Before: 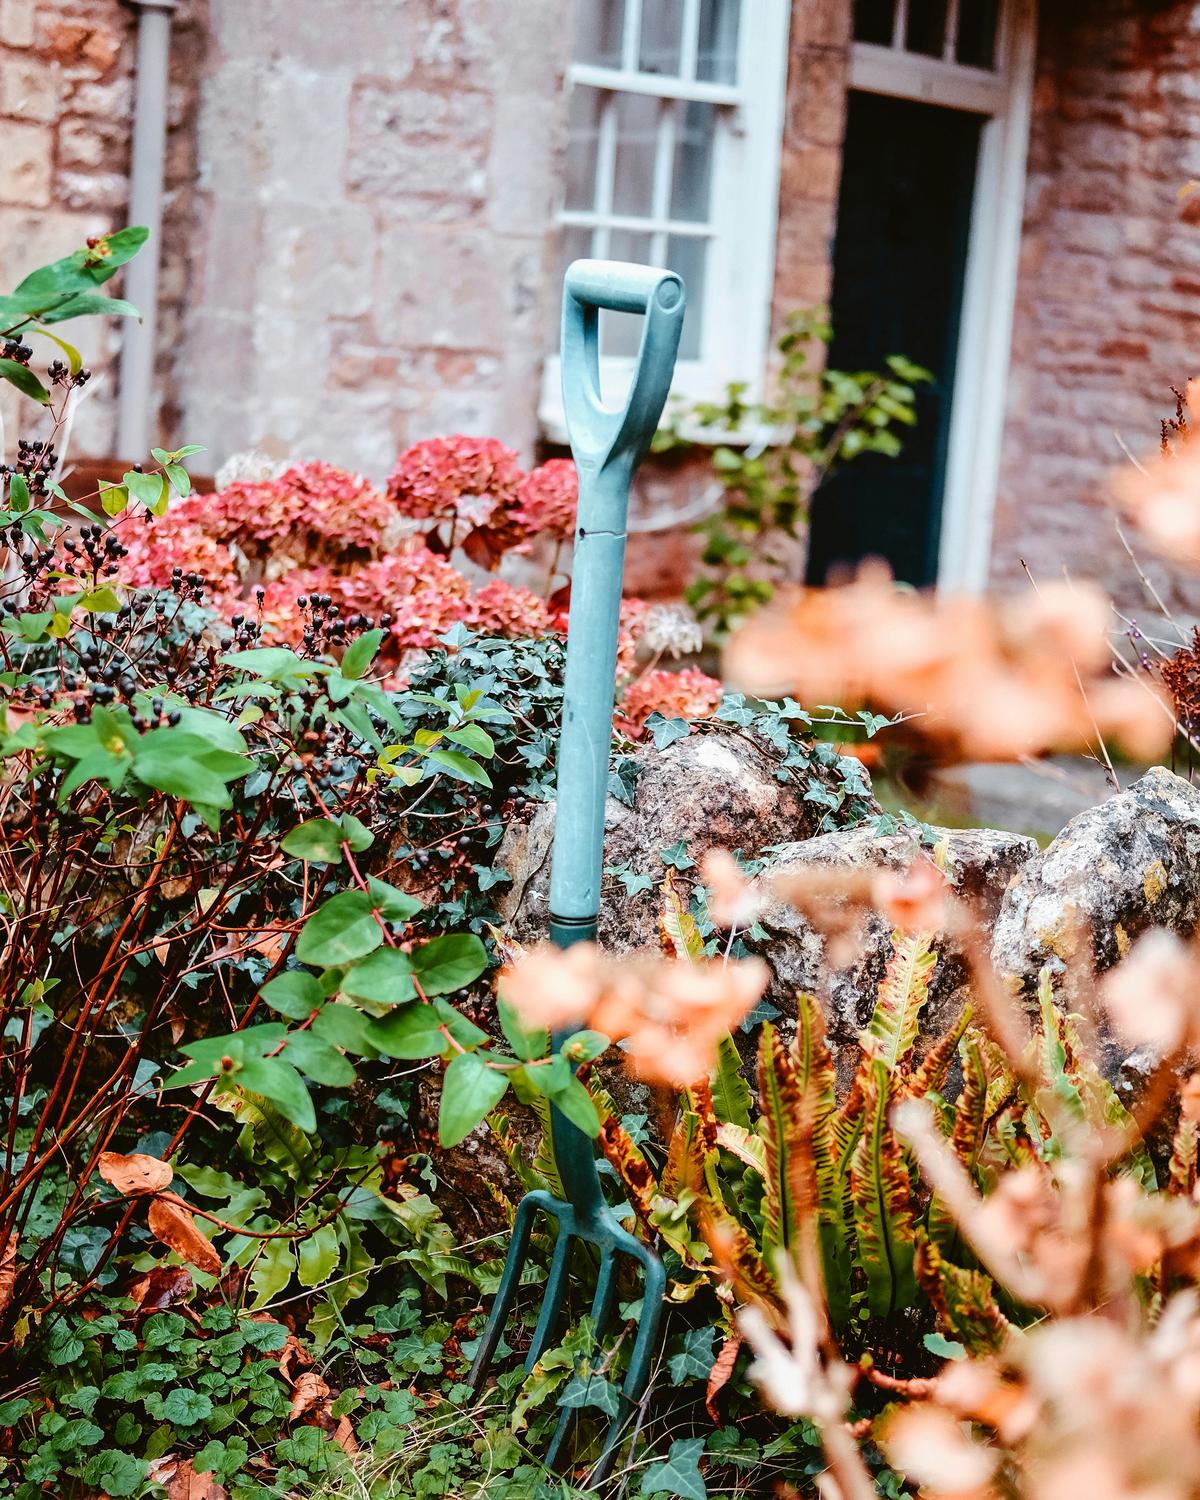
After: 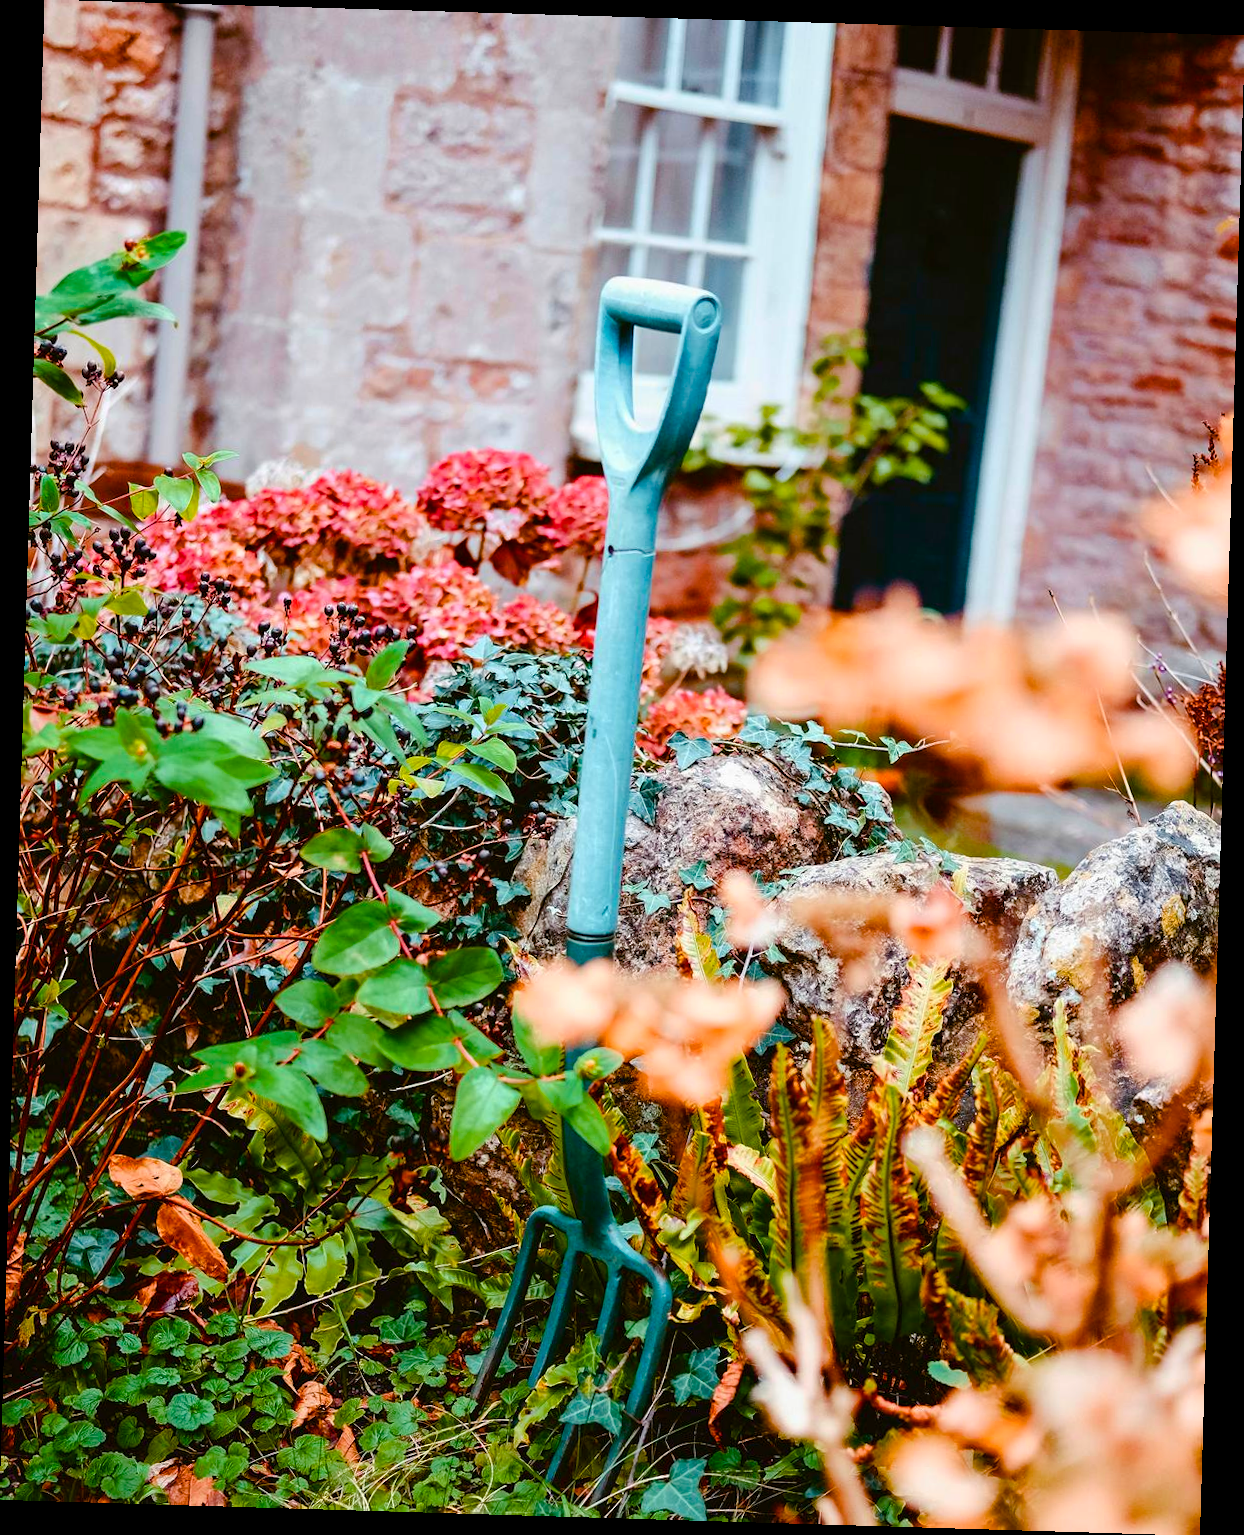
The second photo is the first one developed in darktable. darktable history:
rotate and perspective: rotation 1.72°, automatic cropping off
color balance rgb: perceptual saturation grading › global saturation 20%, perceptual saturation grading › highlights -25%, perceptual saturation grading › shadows 50.52%, global vibrance 40.24%
